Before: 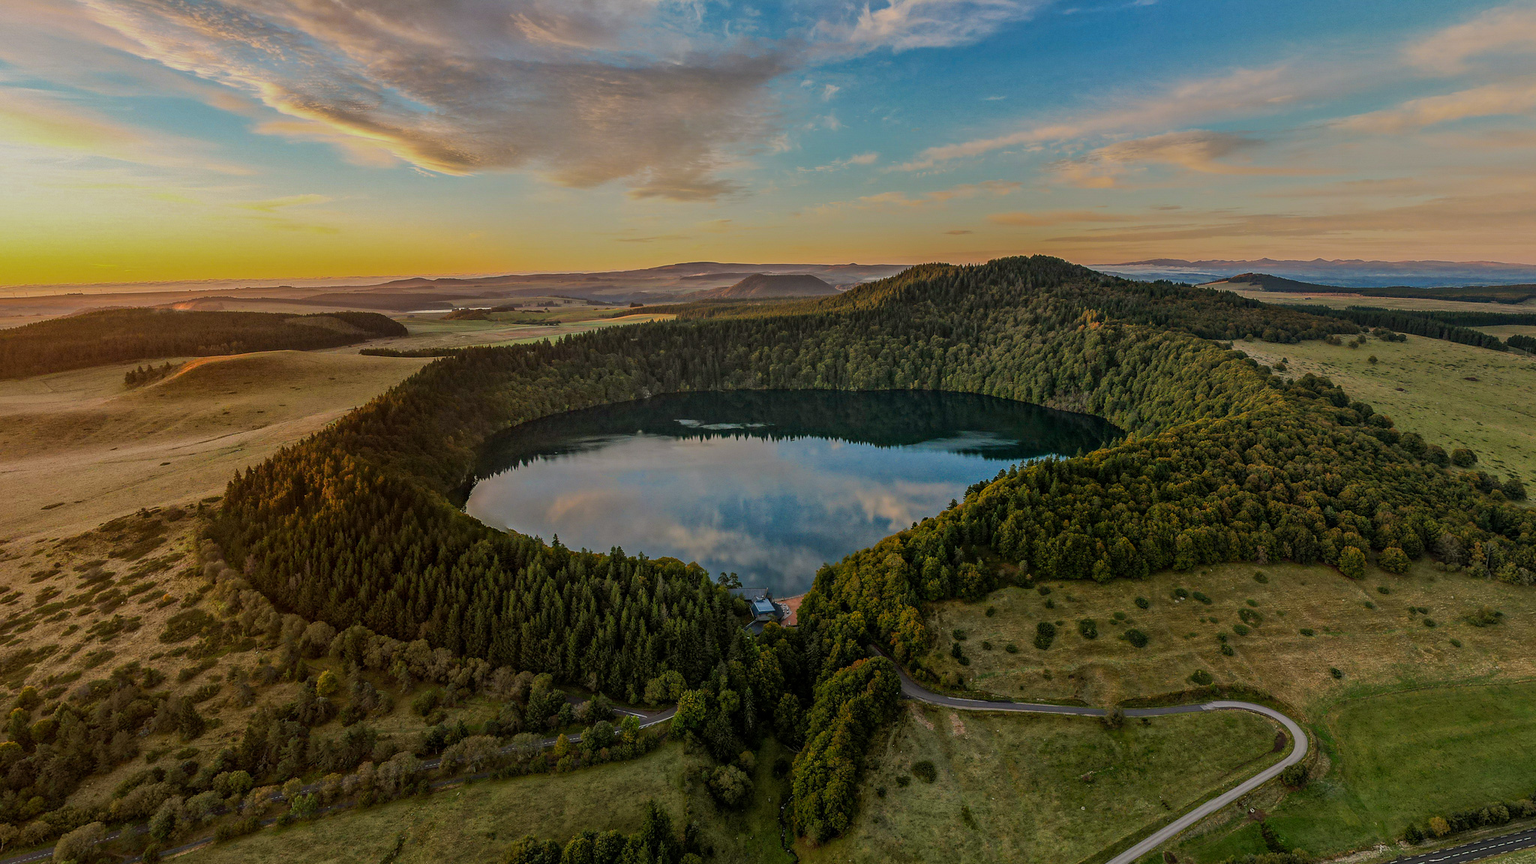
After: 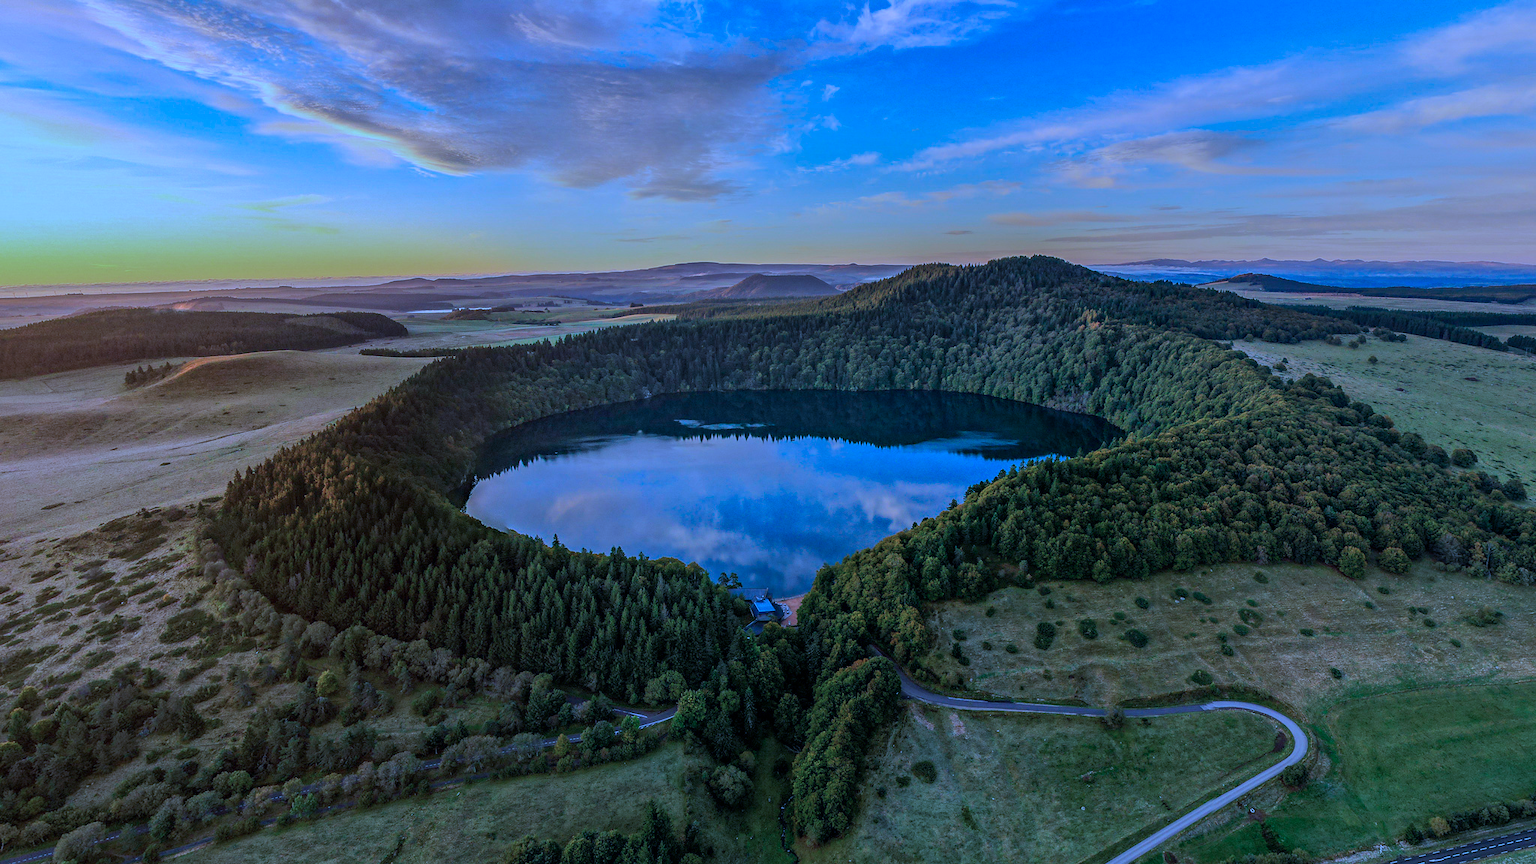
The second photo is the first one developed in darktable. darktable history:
color calibration: illuminant custom, x 0.459, y 0.428, temperature 2633.54 K
